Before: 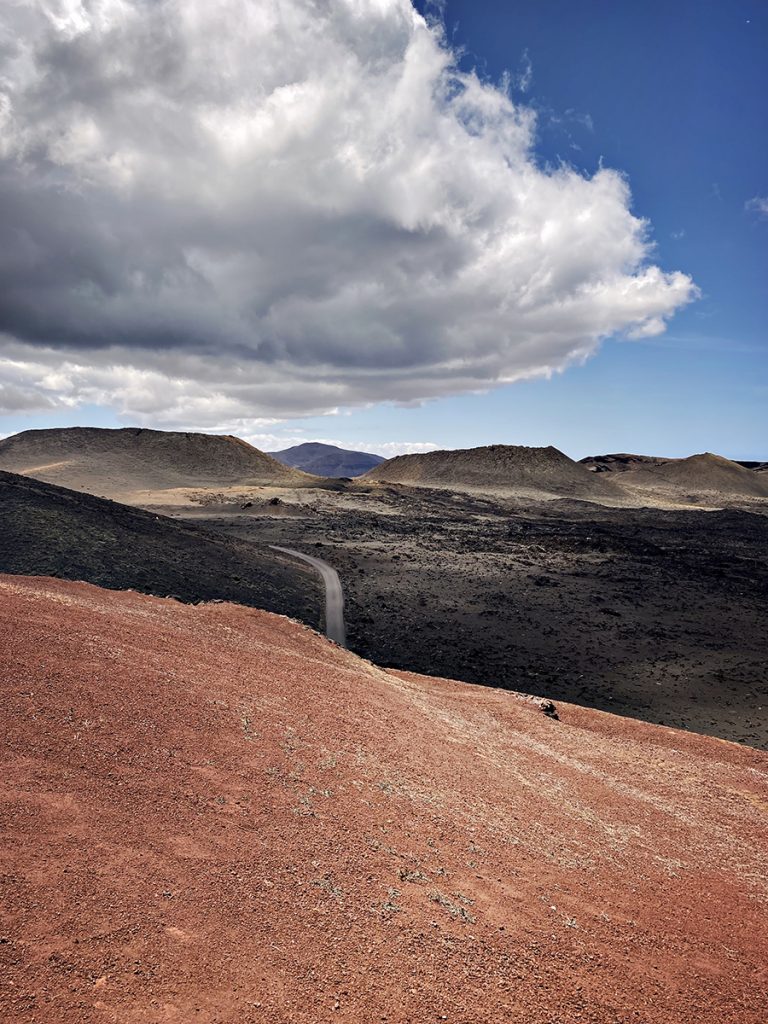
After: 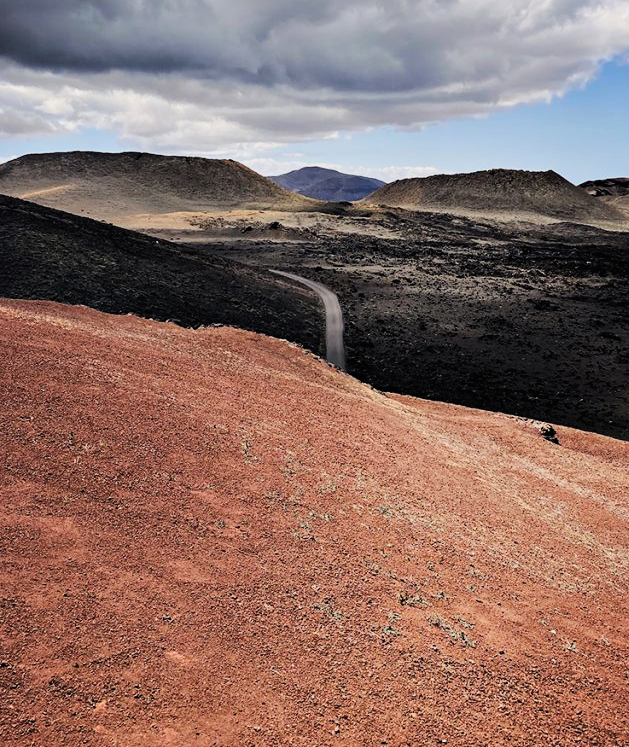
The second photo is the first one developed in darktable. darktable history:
exposure: black level correction -0.015, exposure -0.138 EV, compensate highlight preservation false
crop: top 27.012%, right 18.058%
tone equalizer: -8 EV -0.429 EV, -7 EV -0.38 EV, -6 EV -0.316 EV, -5 EV -0.194 EV, -3 EV 0.238 EV, -2 EV 0.308 EV, -1 EV 0.409 EV, +0 EV 0.419 EV, edges refinement/feathering 500, mask exposure compensation -1.57 EV, preserve details no
filmic rgb: black relative exposure -7.73 EV, white relative exposure 4.42 EV, threshold 2.94 EV, target black luminance 0%, hardness 3.76, latitude 50.73%, contrast 1.076, highlights saturation mix 9.24%, shadows ↔ highlights balance -0.274%, enable highlight reconstruction true
contrast brightness saturation: contrast 0.094, saturation 0.273
